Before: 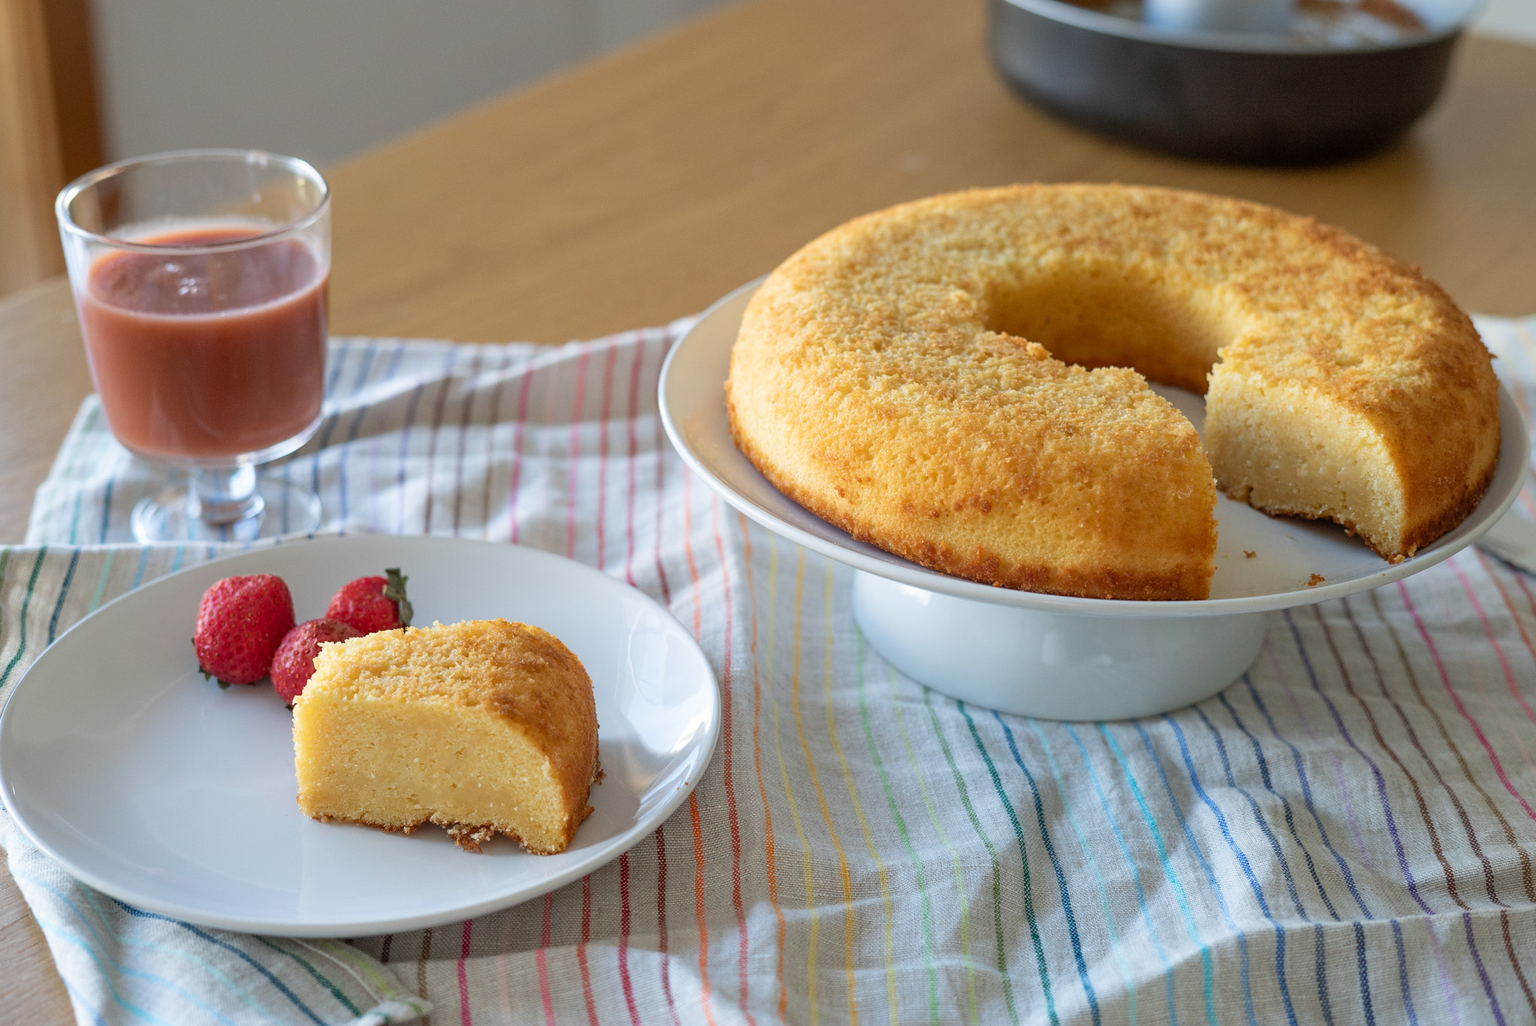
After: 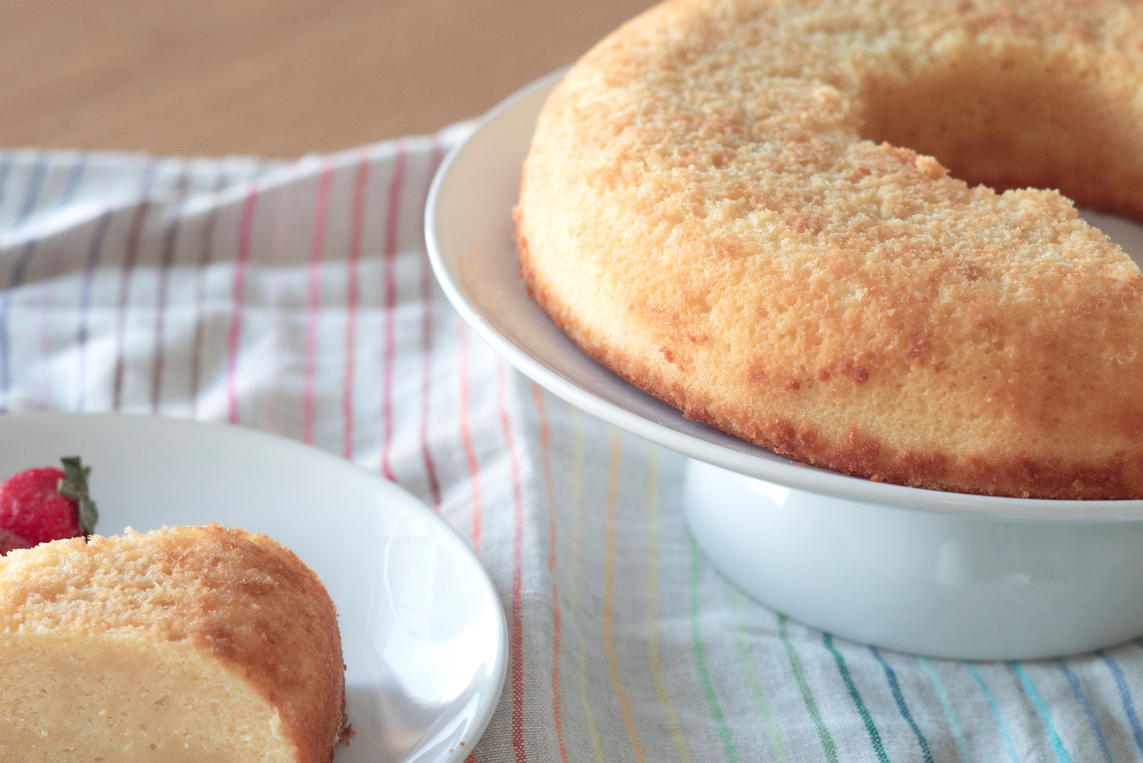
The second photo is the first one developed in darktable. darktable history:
crop and rotate: left 22.13%, top 22.054%, right 22.026%, bottom 22.102%
contrast equalizer: octaves 7, y [[0.502, 0.505, 0.512, 0.529, 0.564, 0.588], [0.5 ×6], [0.502, 0.505, 0.512, 0.529, 0.564, 0.588], [0, 0.001, 0.001, 0.004, 0.008, 0.011], [0, 0.001, 0.001, 0.004, 0.008, 0.011]], mix -1
exposure: exposure 0.207 EV, compensate highlight preservation false
color contrast: blue-yellow contrast 0.62
